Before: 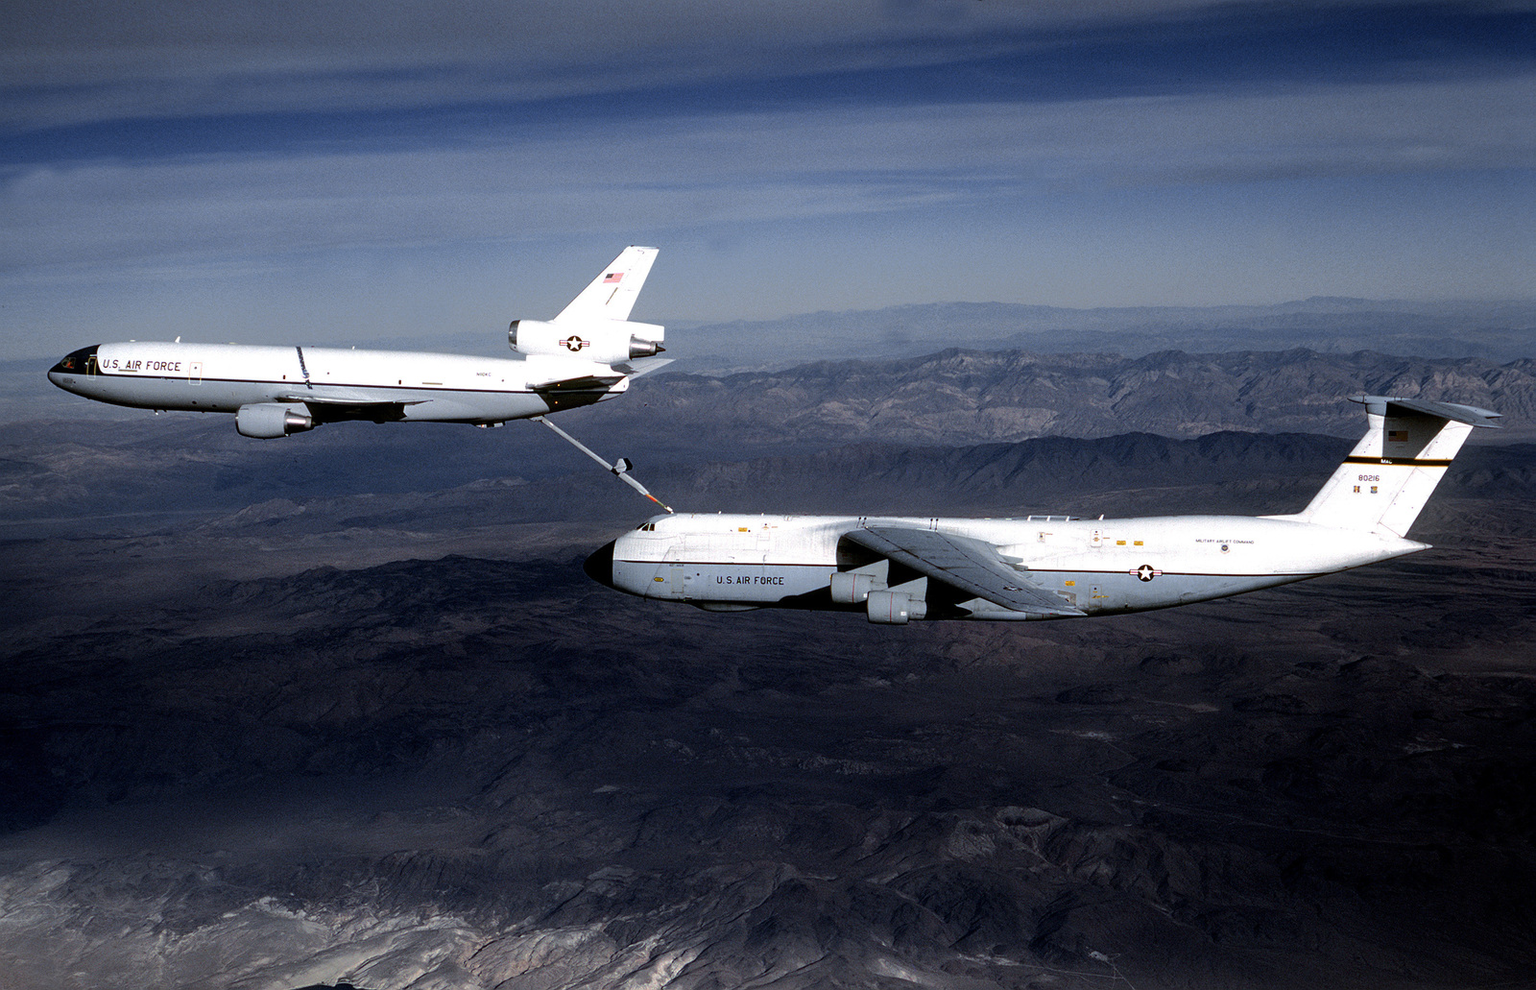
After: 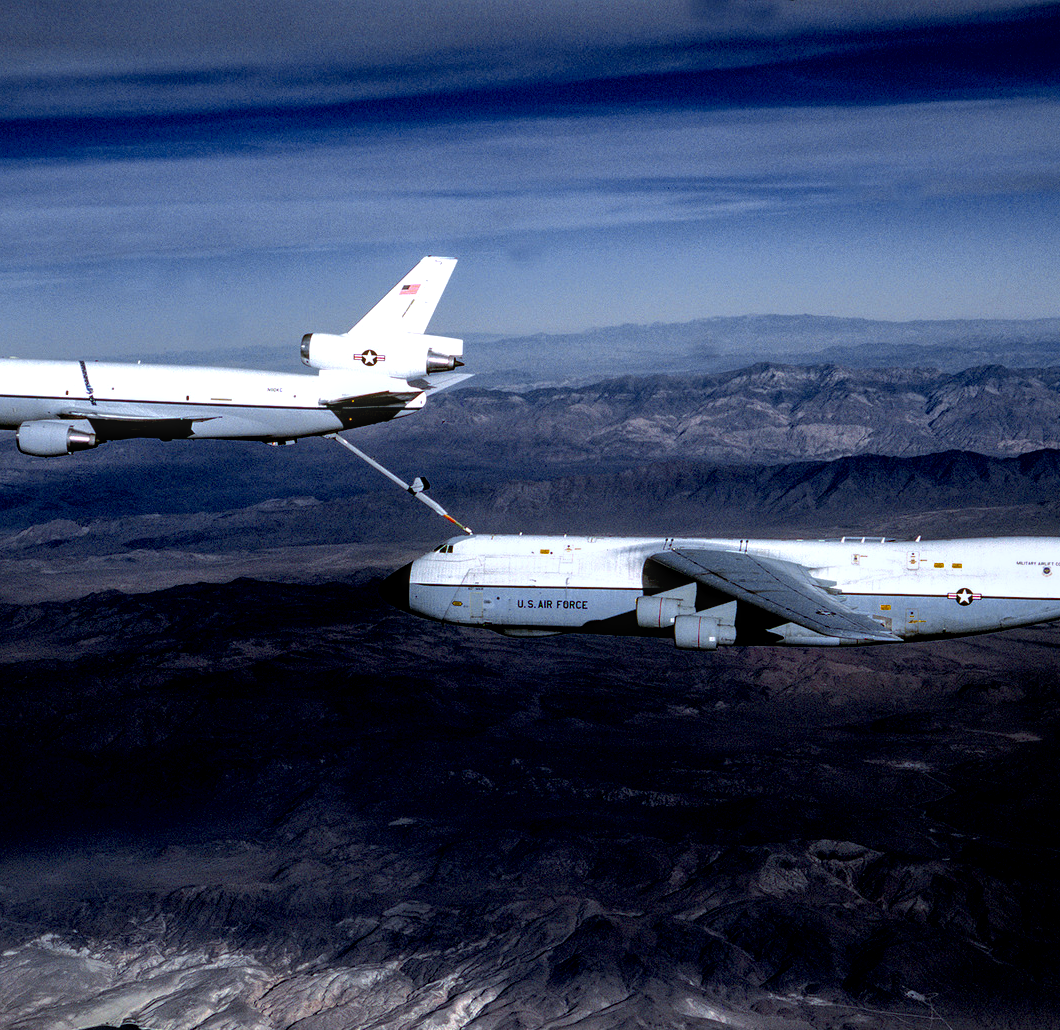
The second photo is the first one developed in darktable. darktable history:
contrast equalizer: octaves 7, y [[0.5 ×6], [0.5 ×6], [0.5, 0.5, 0.501, 0.545, 0.707, 0.863], [0 ×6], [0 ×6]]
crop and rotate: left 14.336%, right 19.41%
local contrast: highlights 53%, shadows 52%, detail 130%, midtone range 0.446
color balance rgb: power › hue 72.94°, highlights gain › luminance 17.18%, highlights gain › chroma 2.913%, highlights gain › hue 256.89°, global offset › luminance -0.479%, perceptual saturation grading › global saturation 31.028%, saturation formula JzAzBz (2021)
